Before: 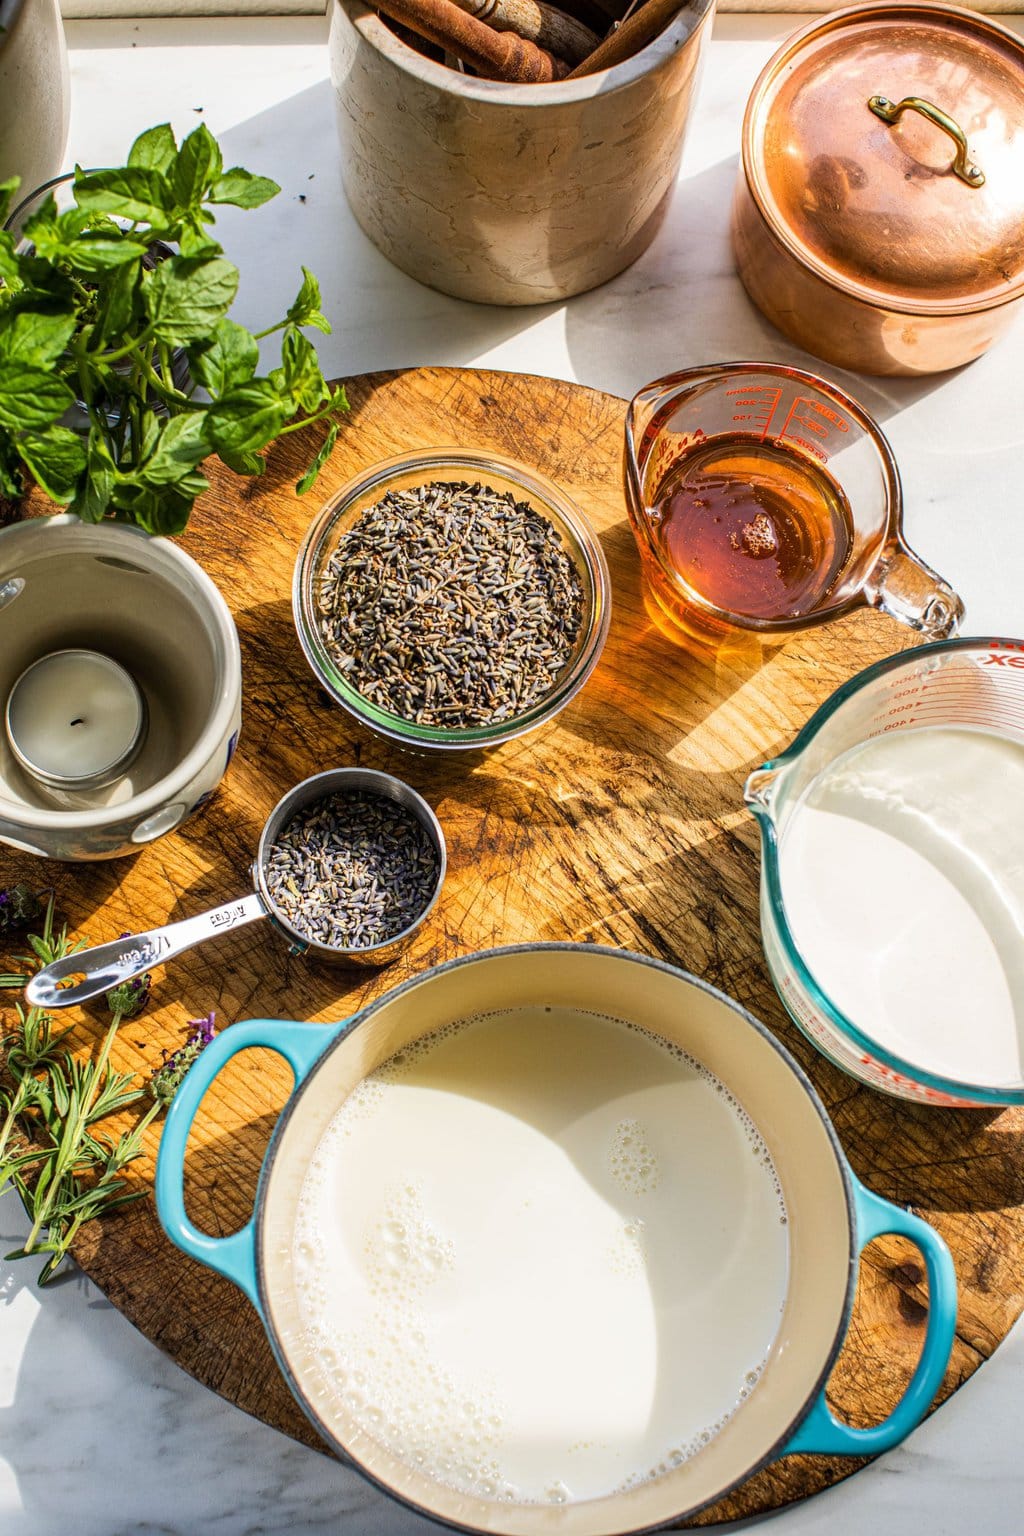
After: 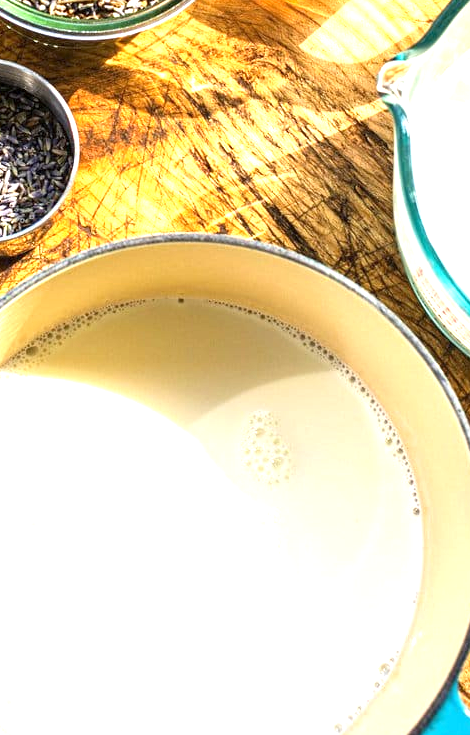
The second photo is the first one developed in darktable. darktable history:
exposure: exposure 1.157 EV, compensate highlight preservation false
crop: left 35.894%, top 46.159%, right 18.189%, bottom 5.974%
